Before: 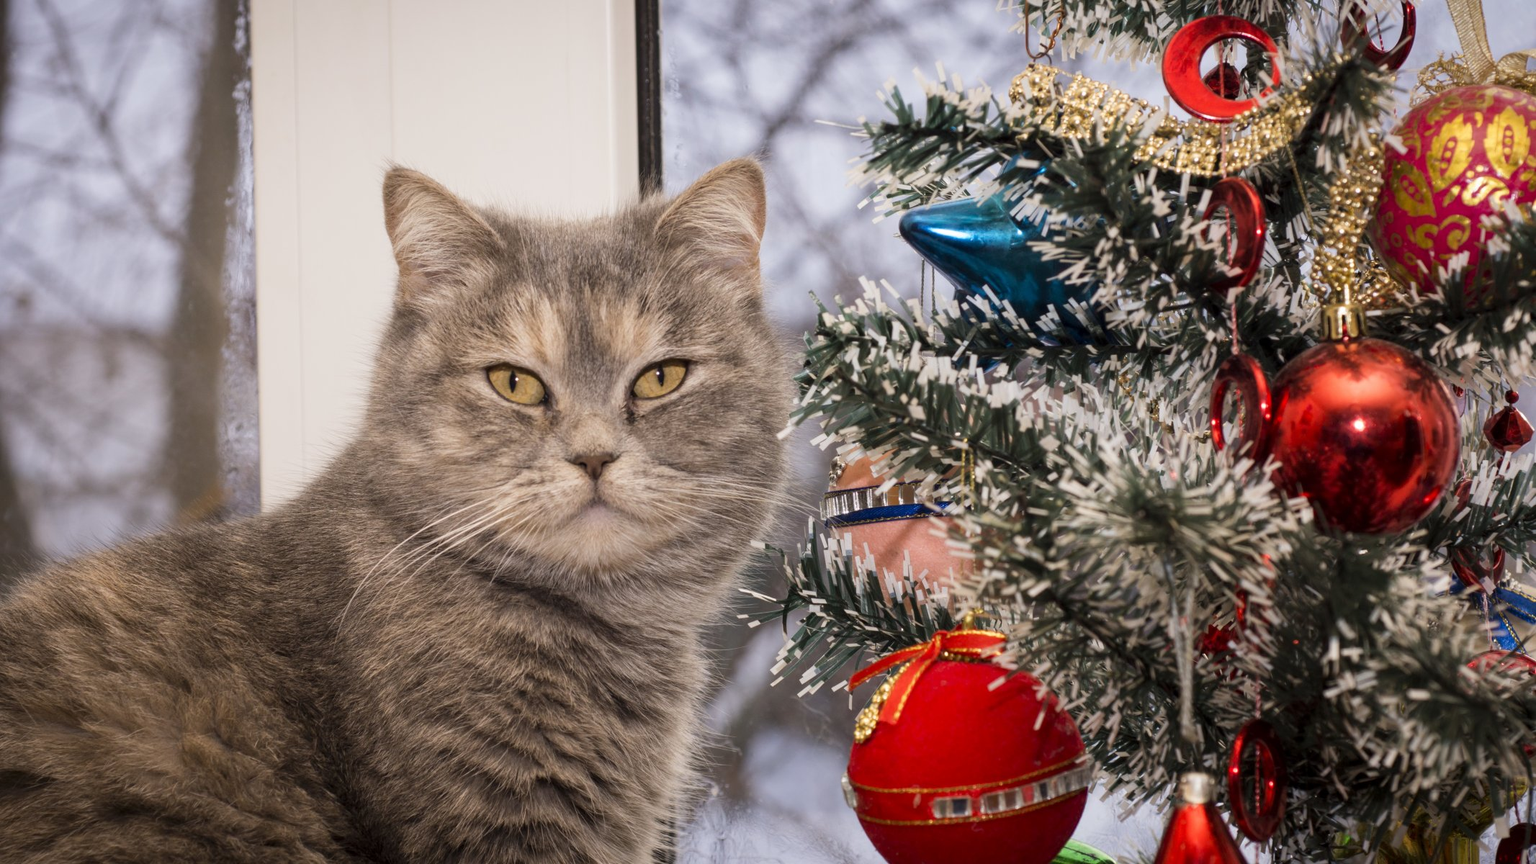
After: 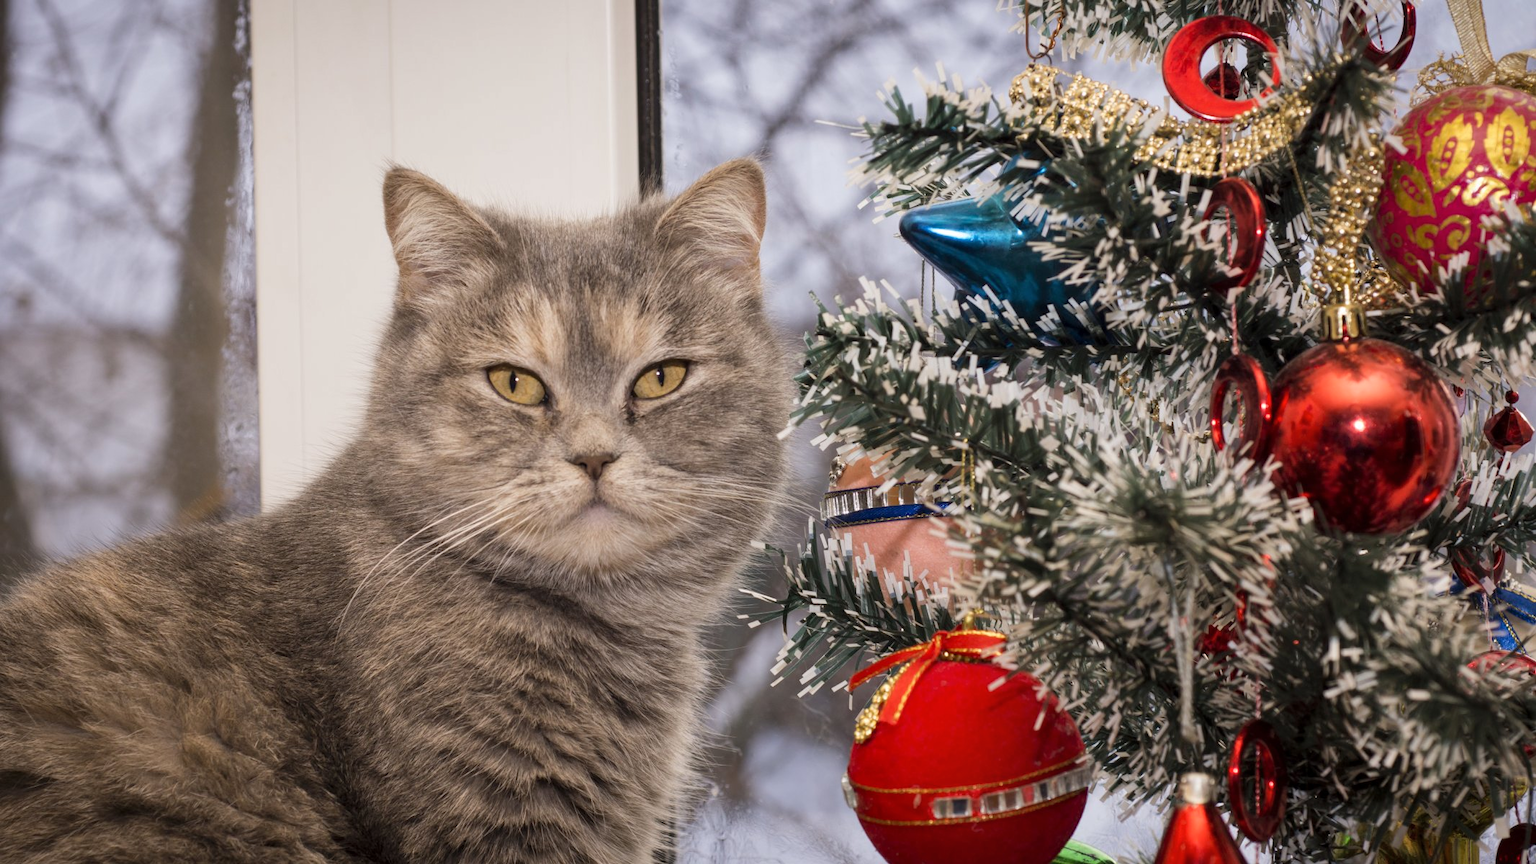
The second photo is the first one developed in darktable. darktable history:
shadows and highlights: shadows 37.75, highlights -27.97, soften with gaussian
